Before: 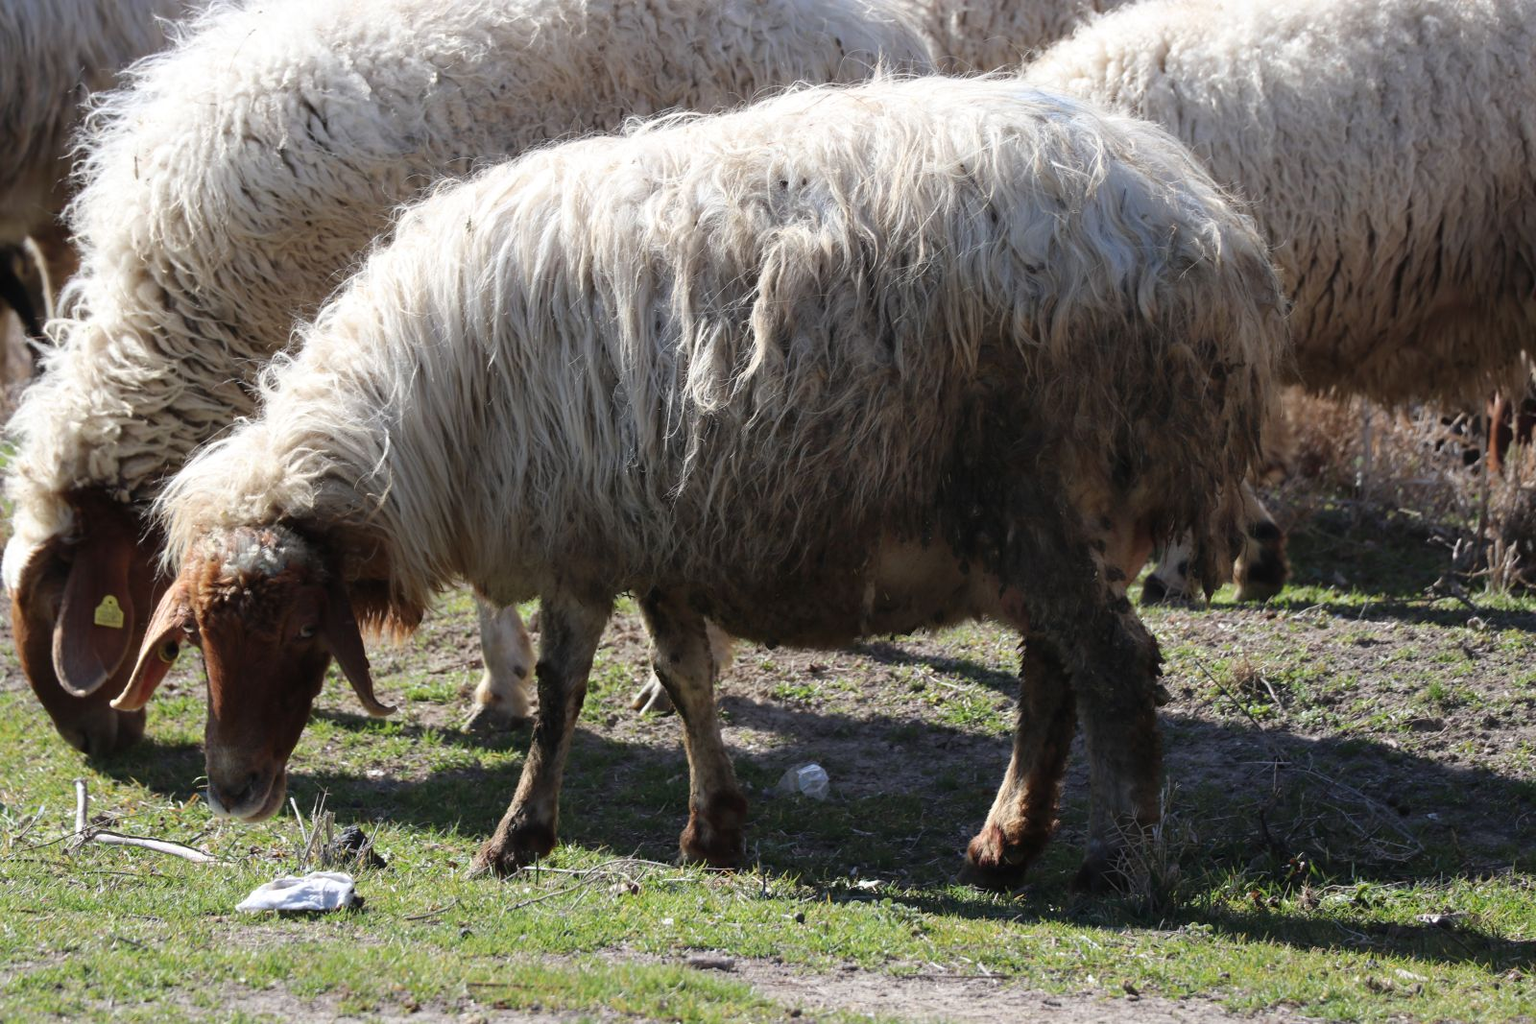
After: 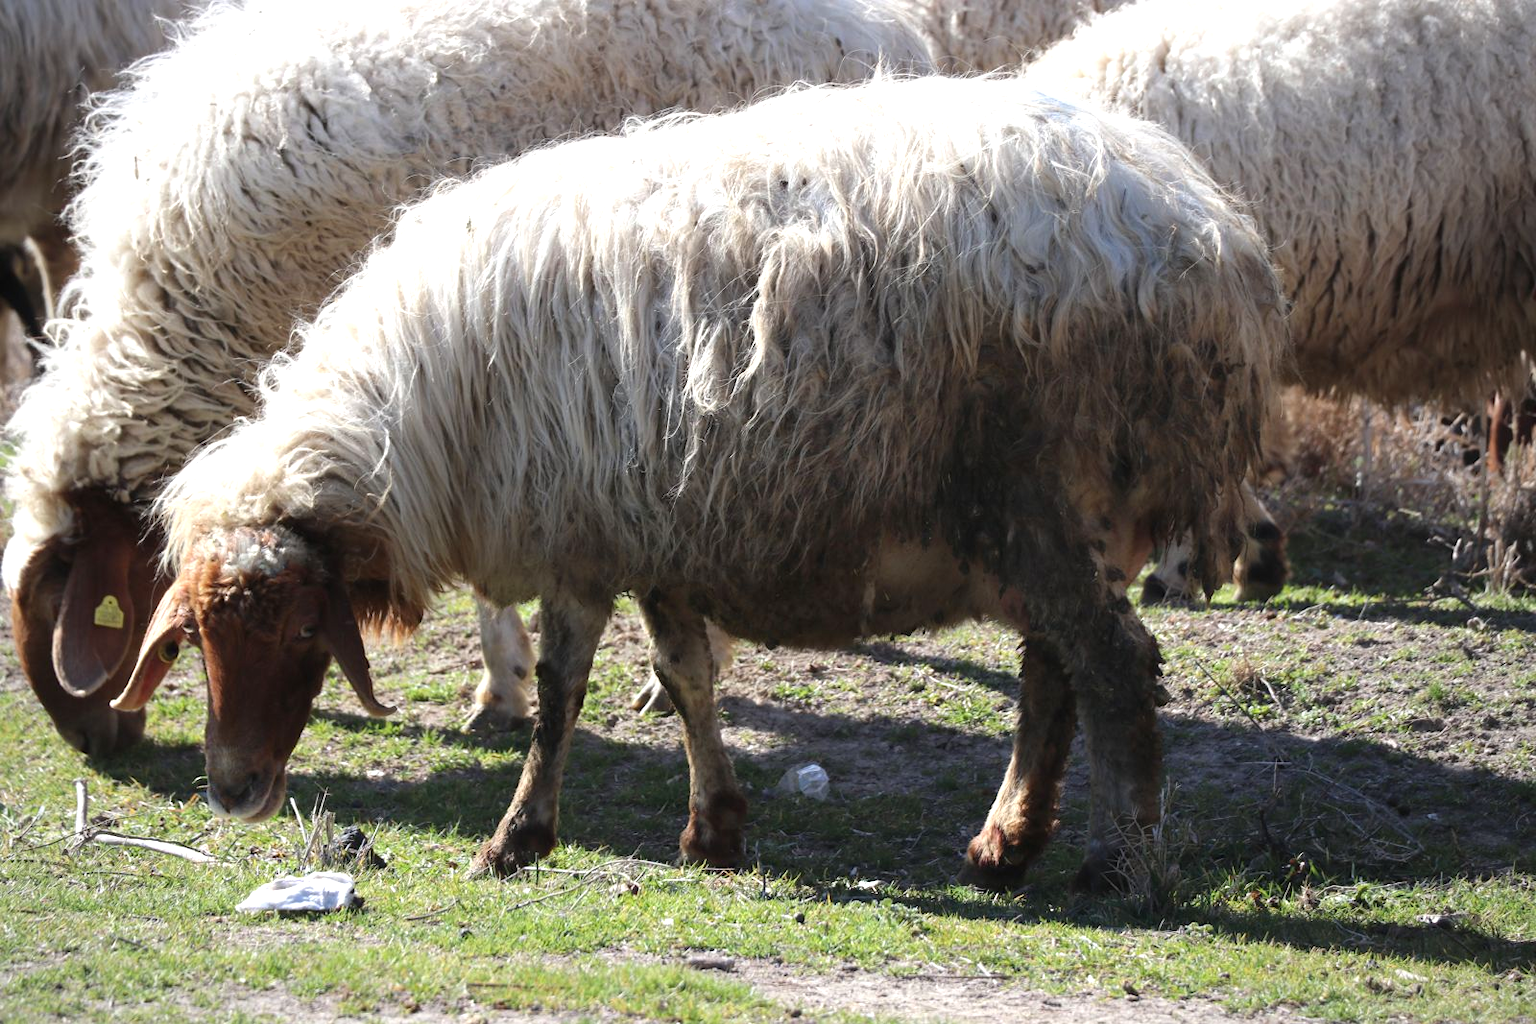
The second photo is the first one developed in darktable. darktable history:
exposure: exposure 0.496 EV, compensate highlight preservation false
vignetting: fall-off radius 93.87%
